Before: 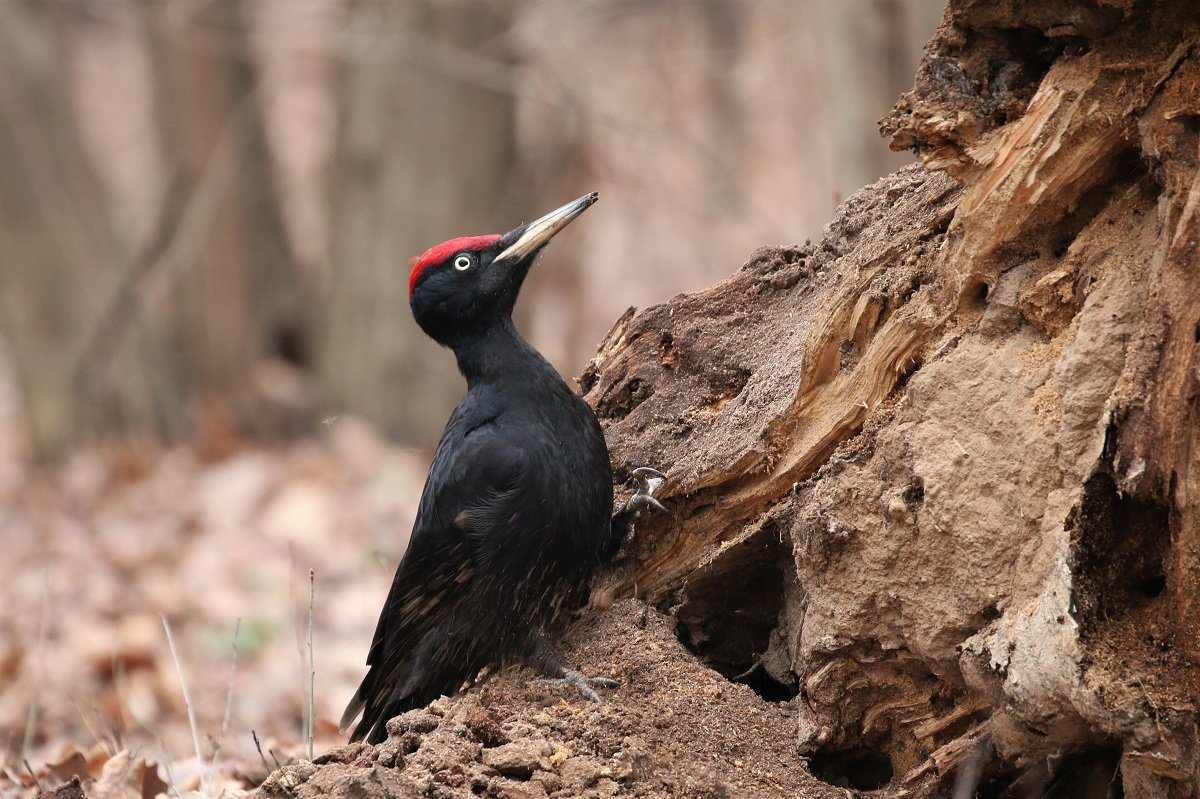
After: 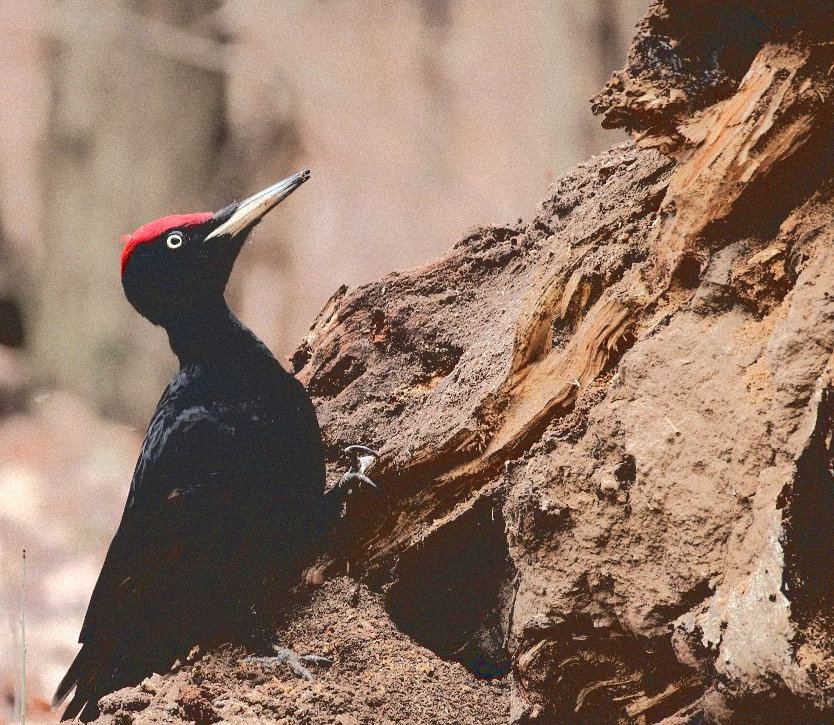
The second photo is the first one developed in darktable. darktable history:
base curve: curves: ch0 [(0.065, 0.026) (0.236, 0.358) (0.53, 0.546) (0.777, 0.841) (0.924, 0.992)], preserve colors average RGB
grain: mid-tones bias 0%
crop and rotate: left 24.034%, top 2.838%, right 6.406%, bottom 6.299%
